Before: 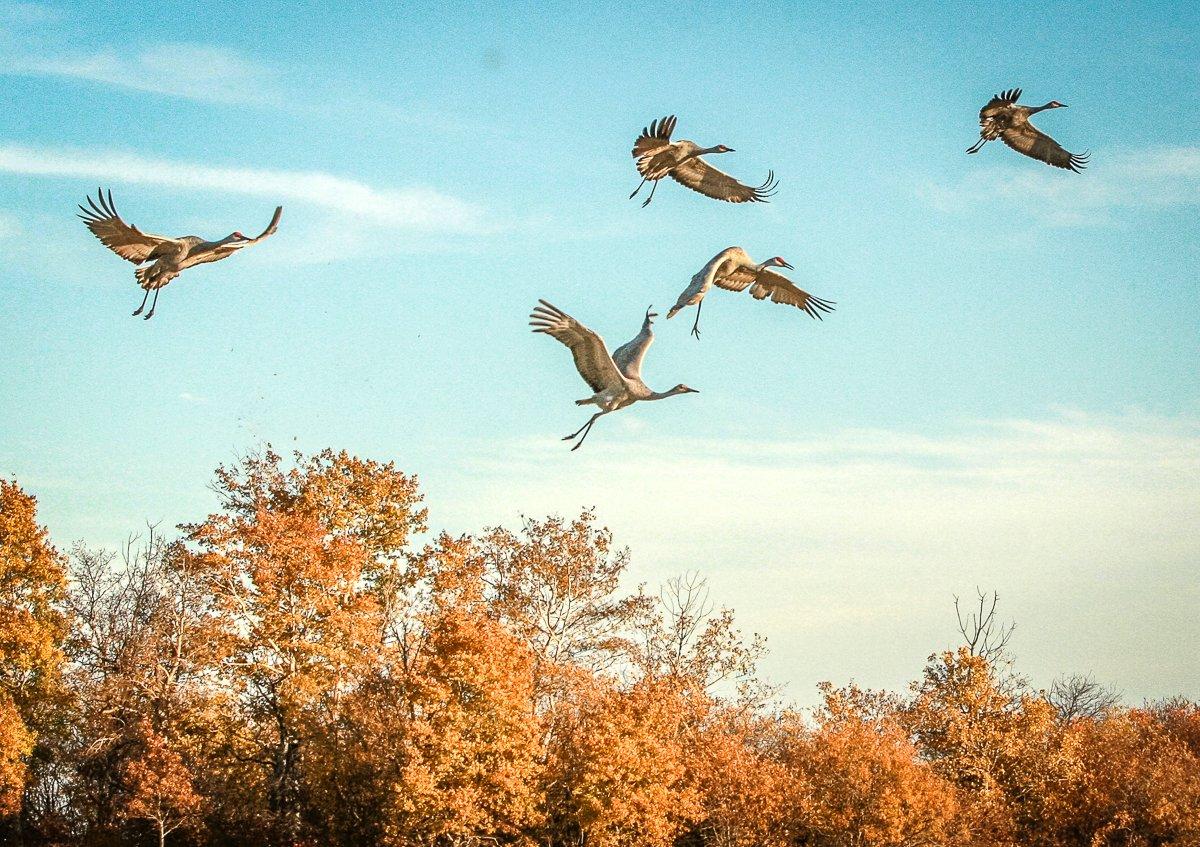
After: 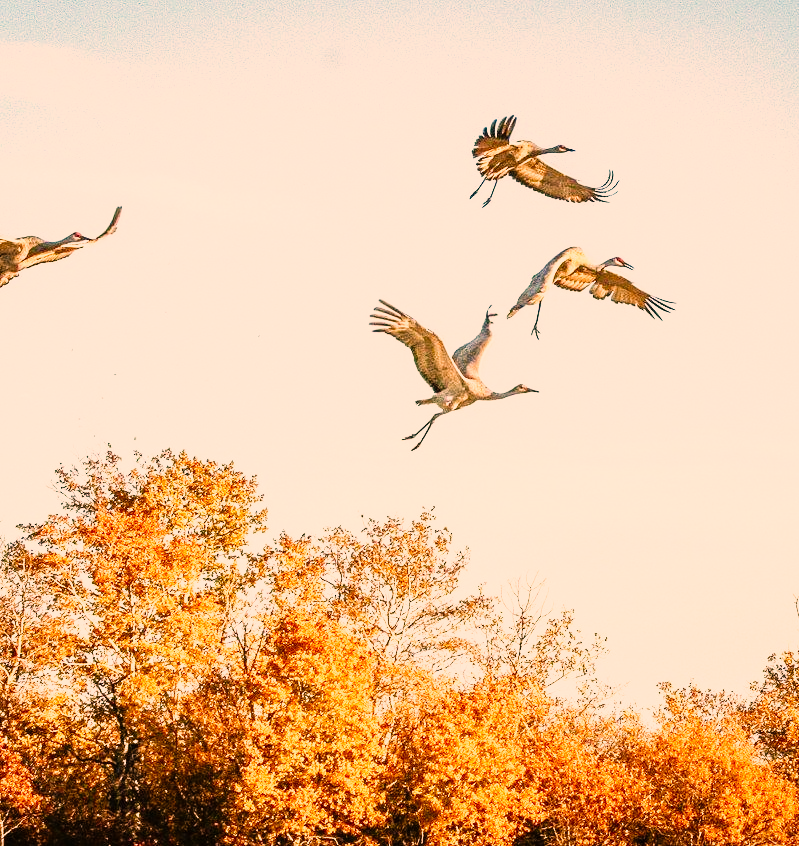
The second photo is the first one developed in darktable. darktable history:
tone curve: curves: ch0 [(0, 0) (0.131, 0.094) (0.326, 0.386) (0.481, 0.623) (0.593, 0.764) (0.812, 0.933) (1, 0.974)]; ch1 [(0, 0) (0.366, 0.367) (0.475, 0.453) (0.494, 0.493) (0.504, 0.497) (0.553, 0.584) (1, 1)]; ch2 [(0, 0) (0.333, 0.346) (0.375, 0.375) (0.424, 0.43) (0.476, 0.492) (0.502, 0.503) (0.533, 0.556) (0.566, 0.599) (0.614, 0.653) (1, 1)], preserve colors none
crop and rotate: left 13.404%, right 19.952%
color correction: highlights a* 21.03, highlights b* 19.24
